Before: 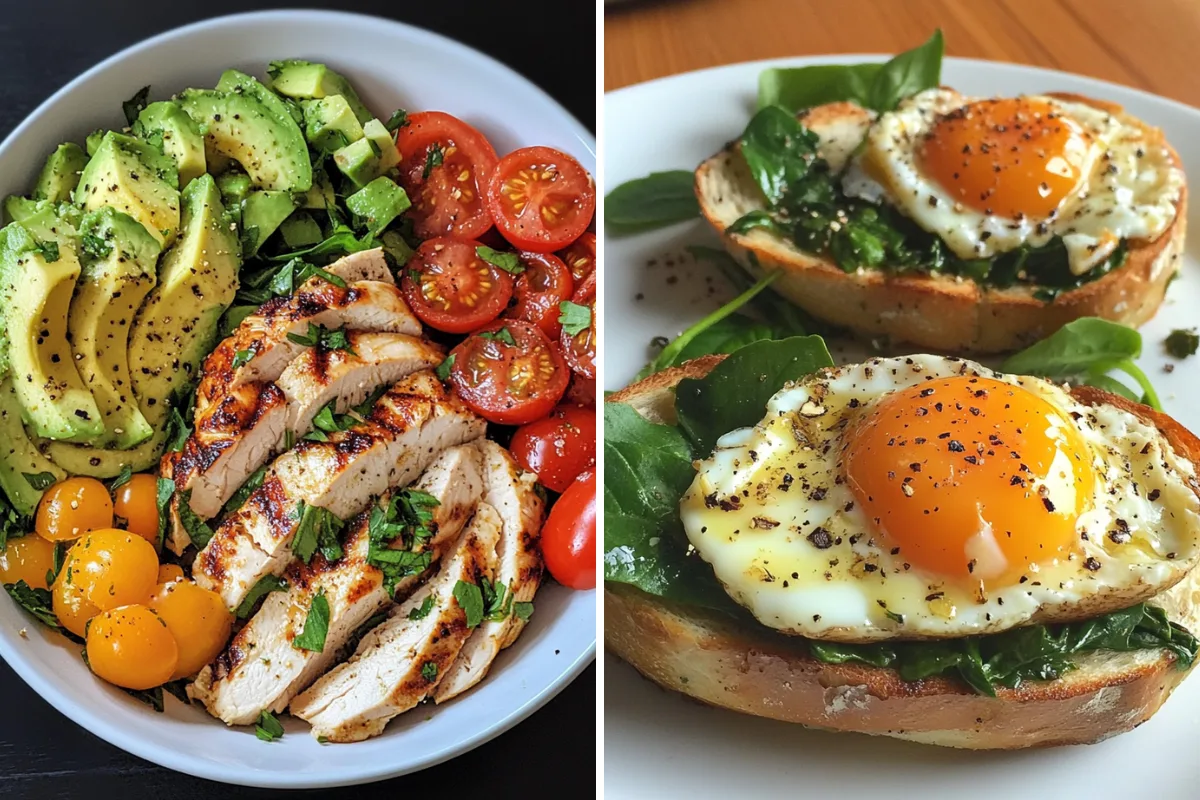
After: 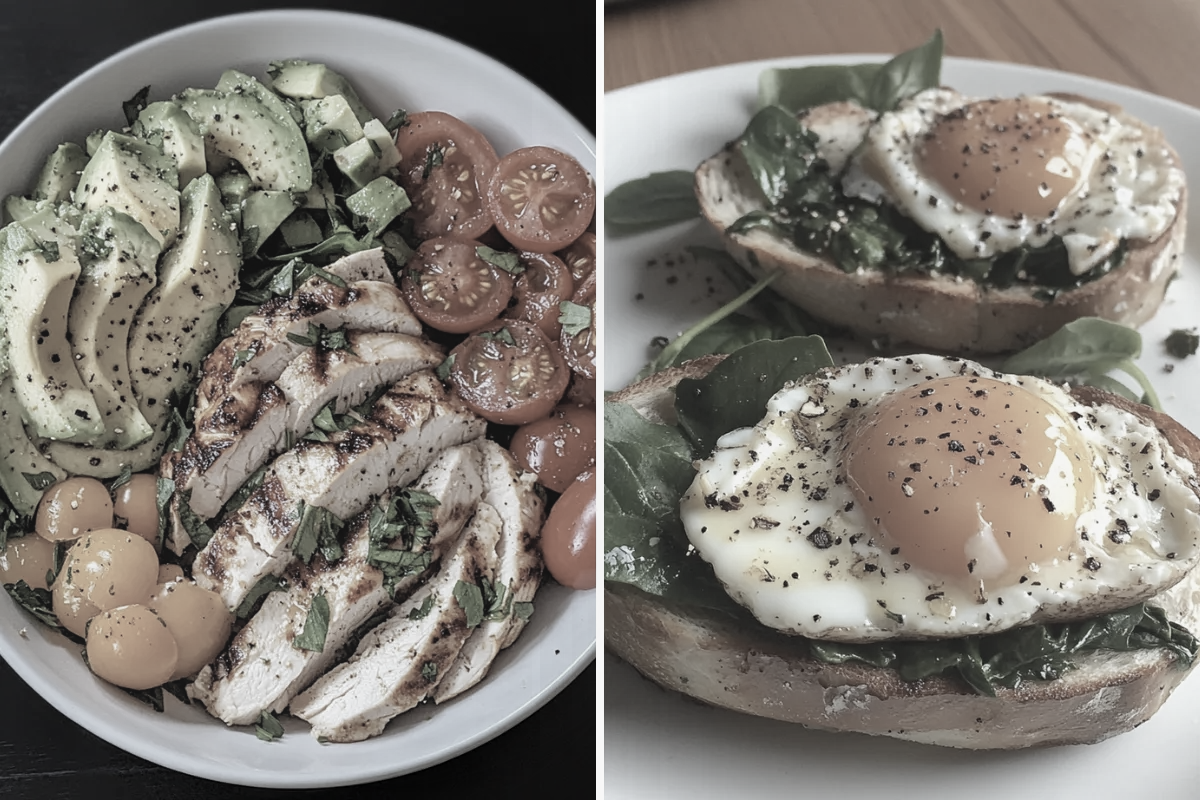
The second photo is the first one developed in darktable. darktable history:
contrast equalizer: y [[0.439, 0.44, 0.442, 0.457, 0.493, 0.498], [0.5 ×6], [0.5 ×6], [0 ×6], [0 ×6]], mix 0.59
color correction: saturation 0.2
